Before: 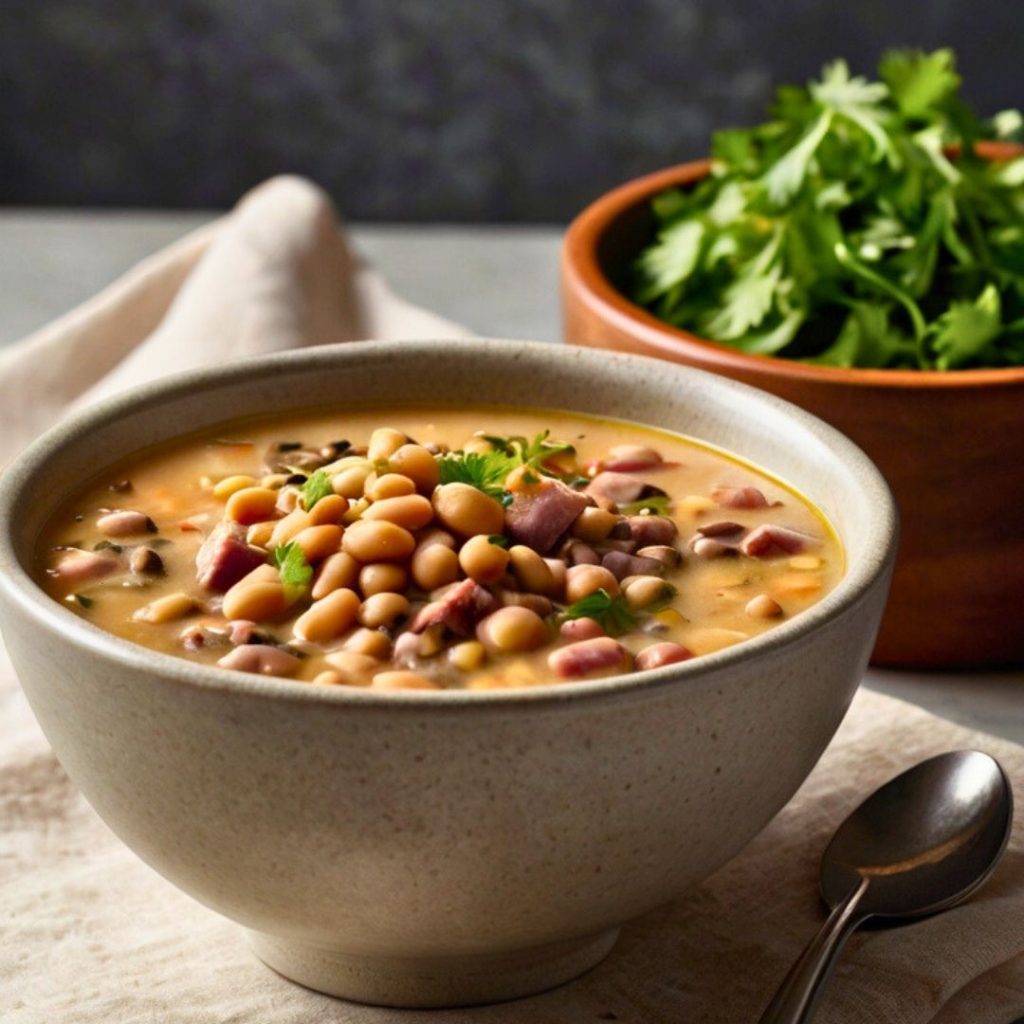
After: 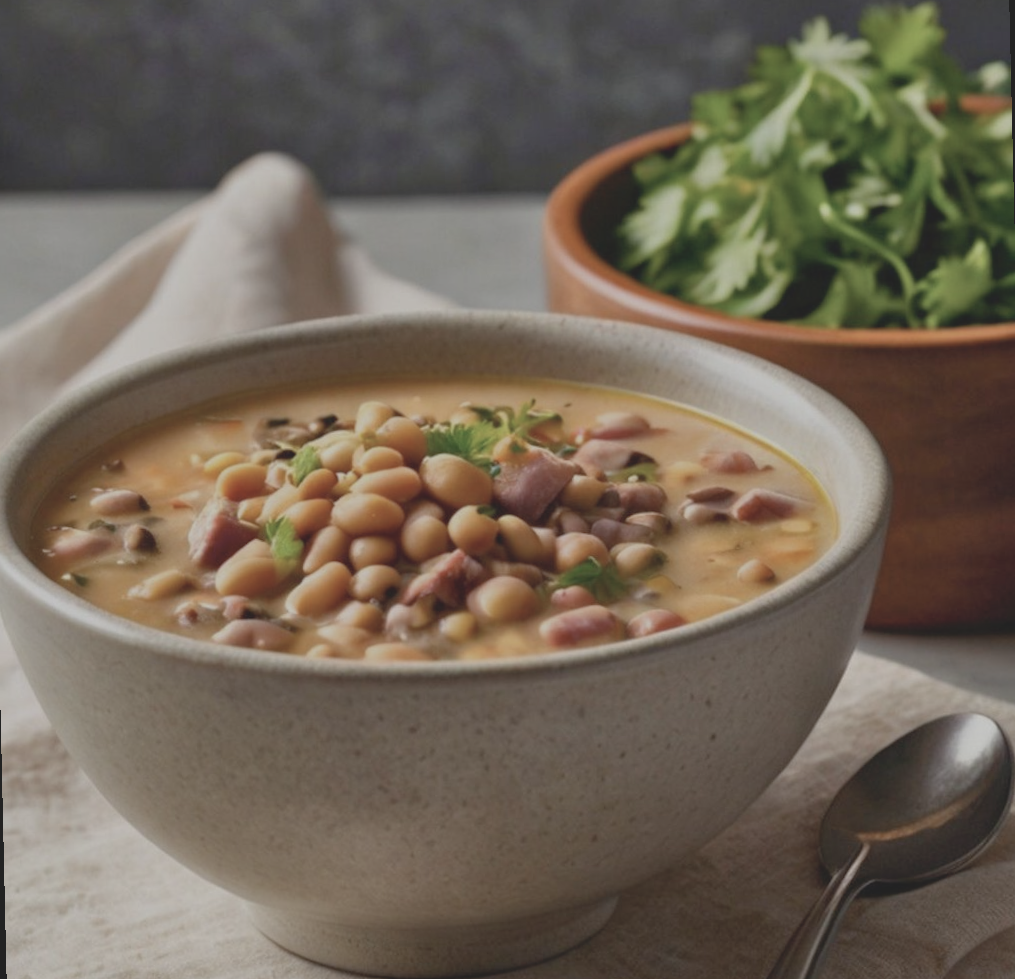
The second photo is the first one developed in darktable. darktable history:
tone equalizer: -8 EV 0.25 EV, -7 EV 0.417 EV, -6 EV 0.417 EV, -5 EV 0.25 EV, -3 EV -0.25 EV, -2 EV -0.417 EV, -1 EV -0.417 EV, +0 EV -0.25 EV, edges refinement/feathering 500, mask exposure compensation -1.57 EV, preserve details guided filter
rotate and perspective: rotation -1.32°, lens shift (horizontal) -0.031, crop left 0.015, crop right 0.985, crop top 0.047, crop bottom 0.982
contrast brightness saturation: contrast -0.26, saturation -0.43
